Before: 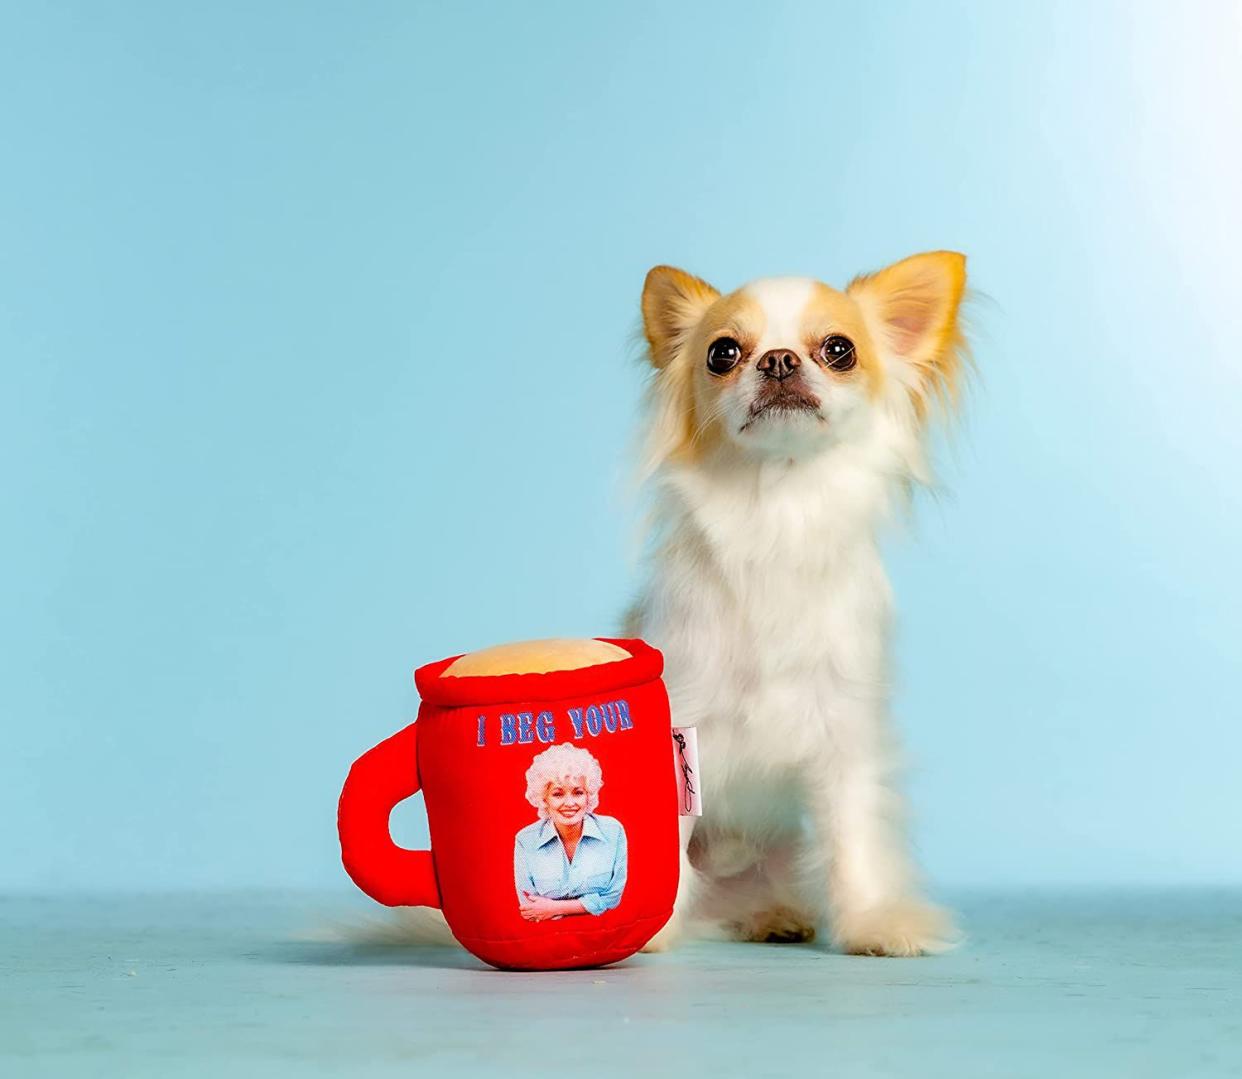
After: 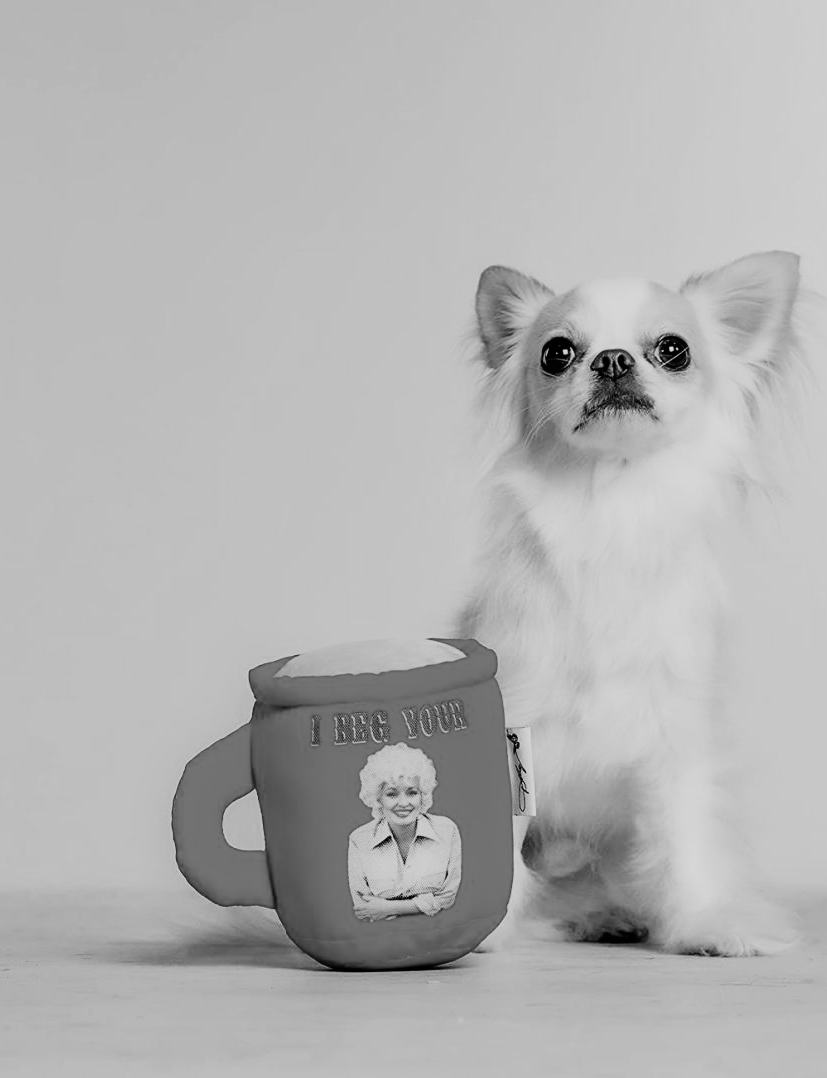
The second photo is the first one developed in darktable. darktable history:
monochrome: a -71.75, b 75.82
sigmoid: contrast 1.7
crop and rotate: left 13.409%, right 19.924%
